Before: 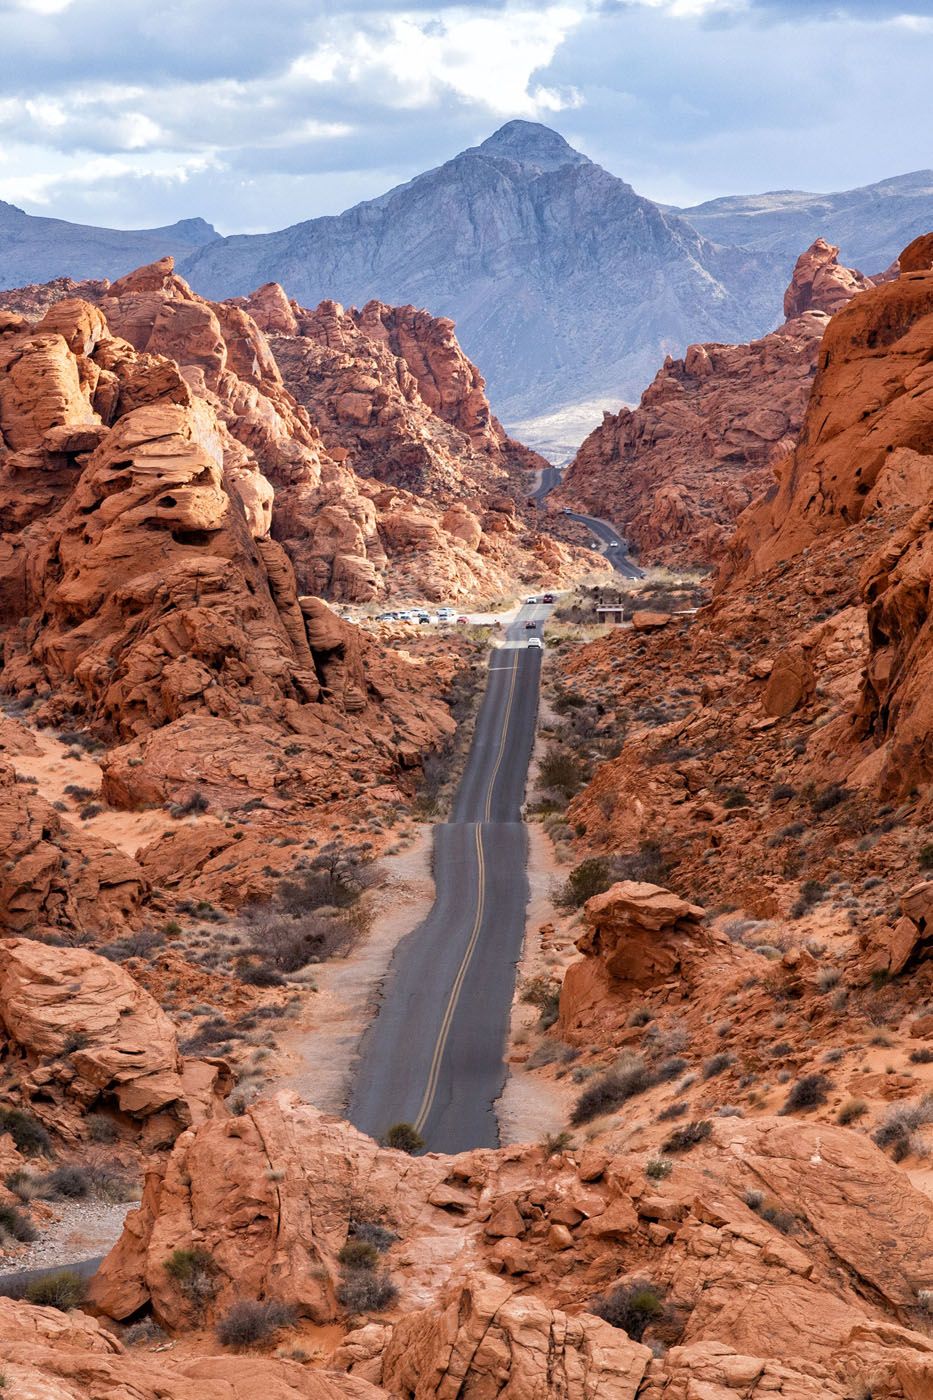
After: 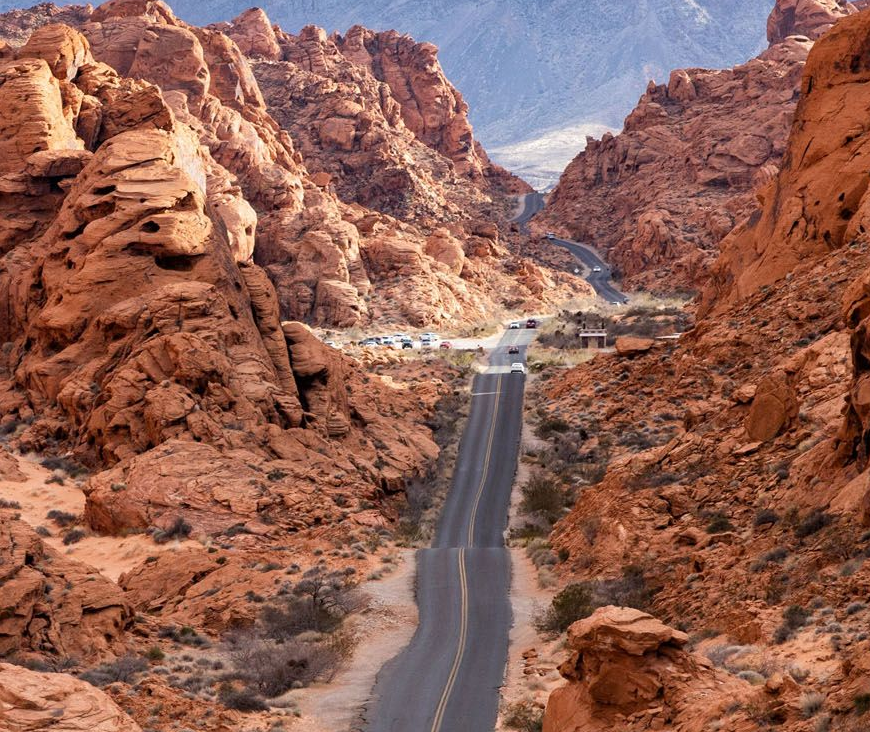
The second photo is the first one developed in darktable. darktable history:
crop: left 1.849%, top 19.683%, right 4.894%, bottom 27.987%
